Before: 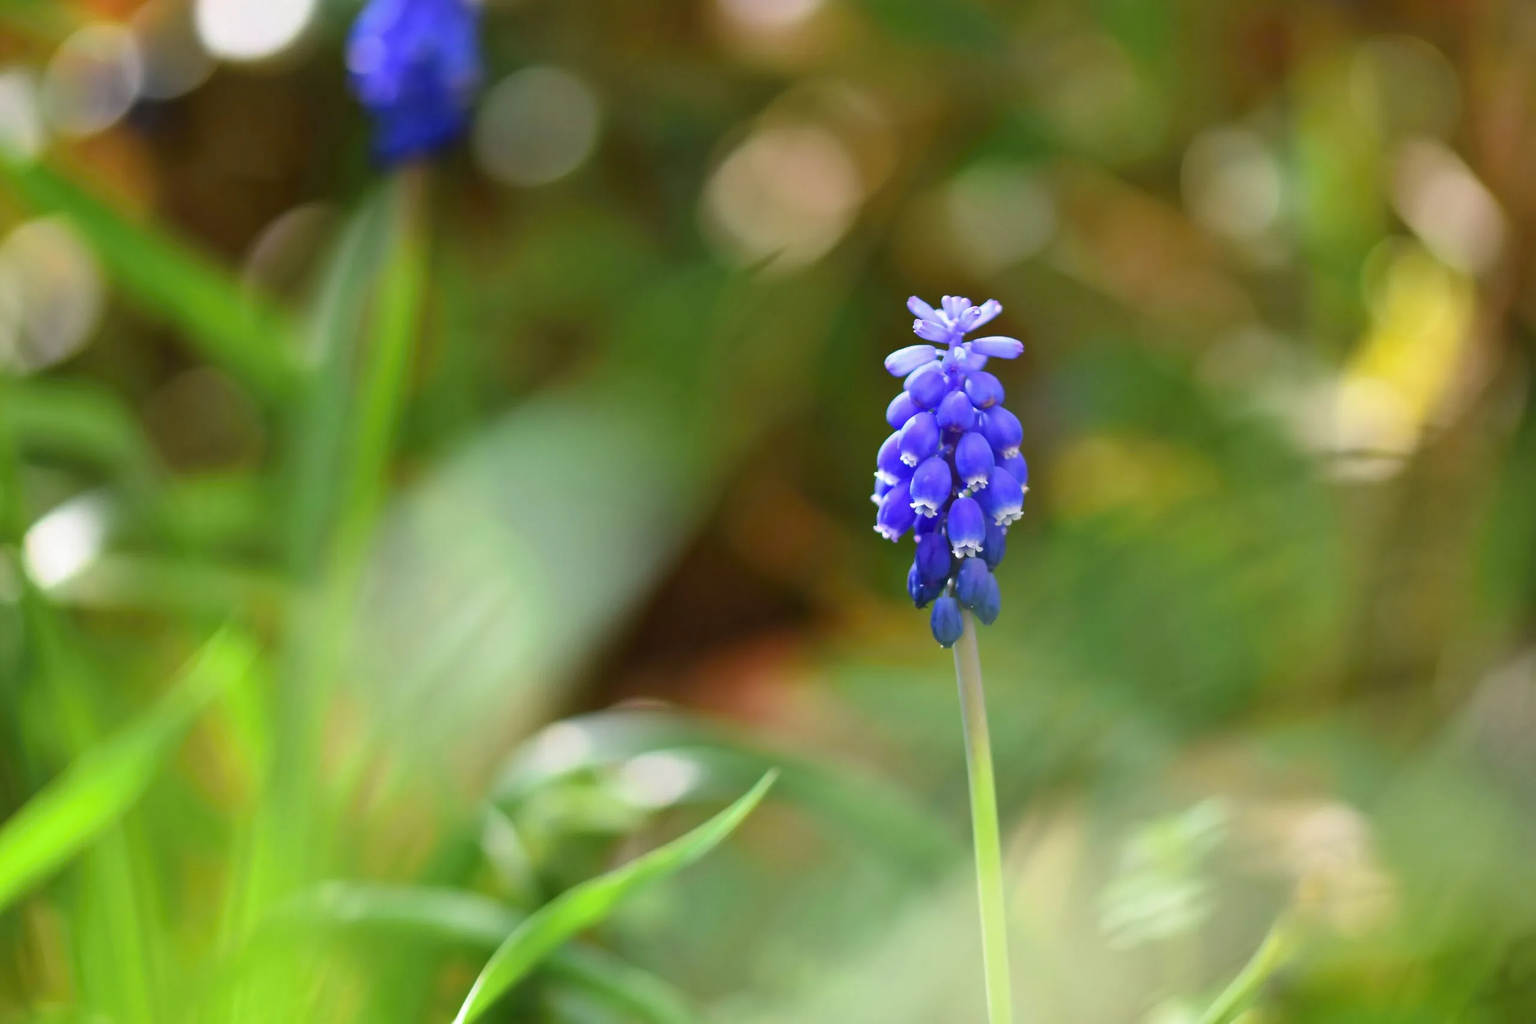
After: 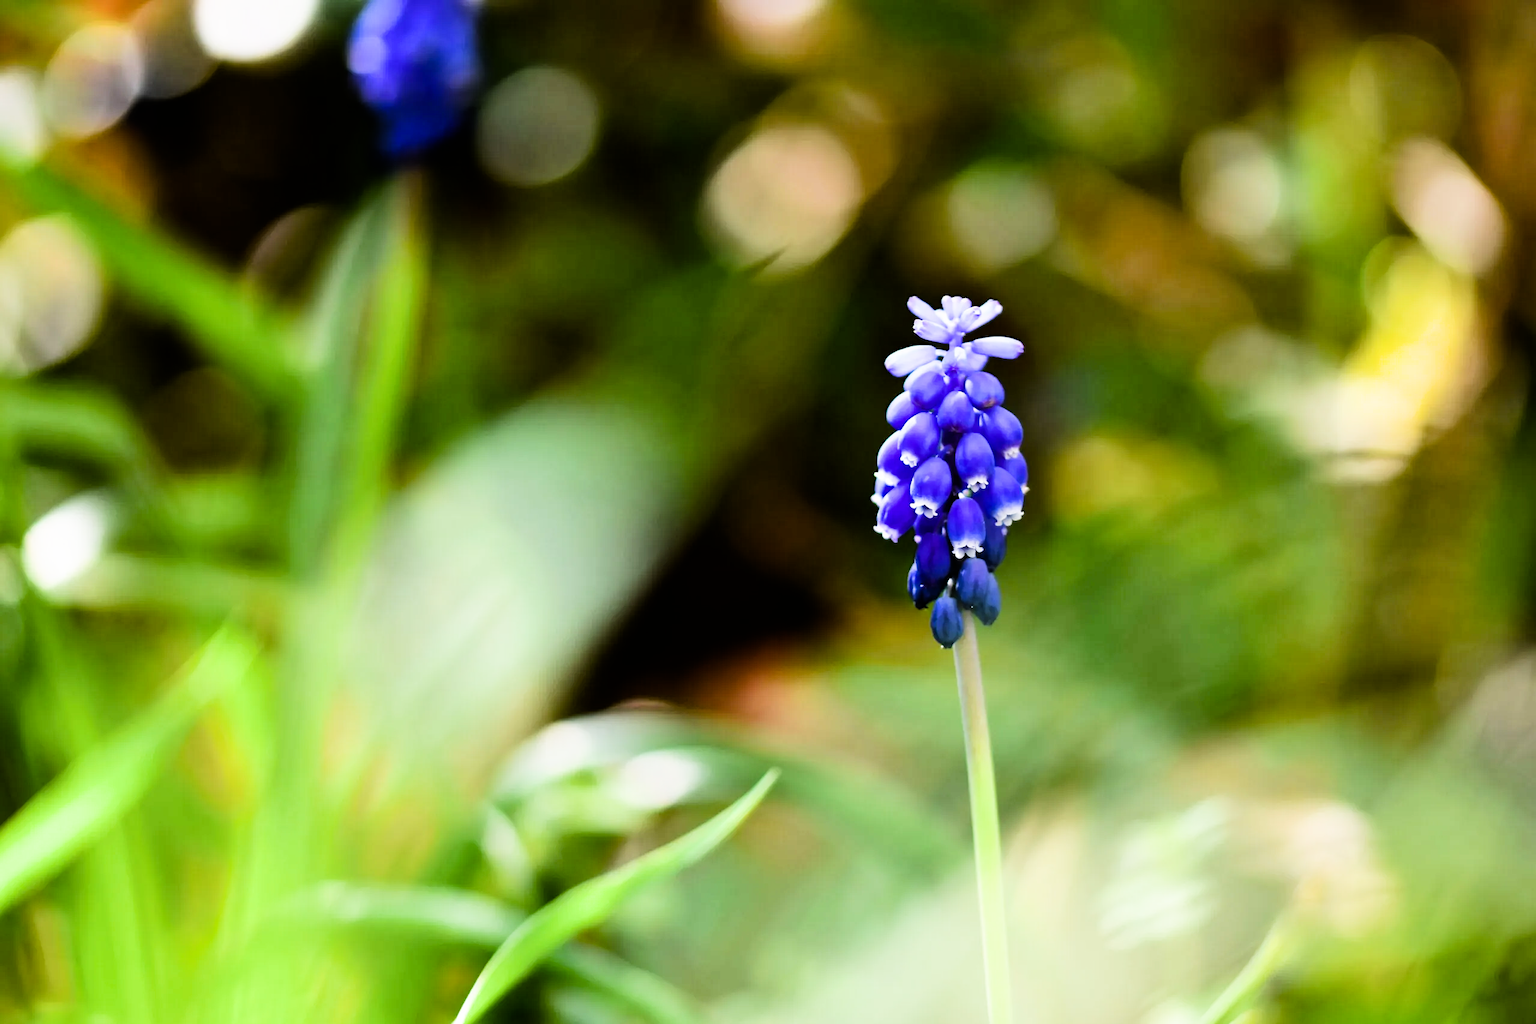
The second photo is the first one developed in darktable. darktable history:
tone equalizer: -8 EV -0.417 EV, -7 EV -0.389 EV, -6 EV -0.333 EV, -5 EV -0.222 EV, -3 EV 0.222 EV, -2 EV 0.333 EV, -1 EV 0.389 EV, +0 EV 0.417 EV, edges refinement/feathering 500, mask exposure compensation -1.57 EV, preserve details no
color balance rgb: shadows lift › luminance -20%, power › hue 72.24°, highlights gain › luminance 15%, global offset › hue 171.6°, perceptual saturation grading › global saturation 14.09%, perceptual saturation grading › highlights -25%, perceptual saturation grading › shadows 25%, global vibrance 25%, contrast 10%
filmic rgb: black relative exposure -5 EV, white relative exposure 3.5 EV, hardness 3.19, contrast 1.4, highlights saturation mix -50%
